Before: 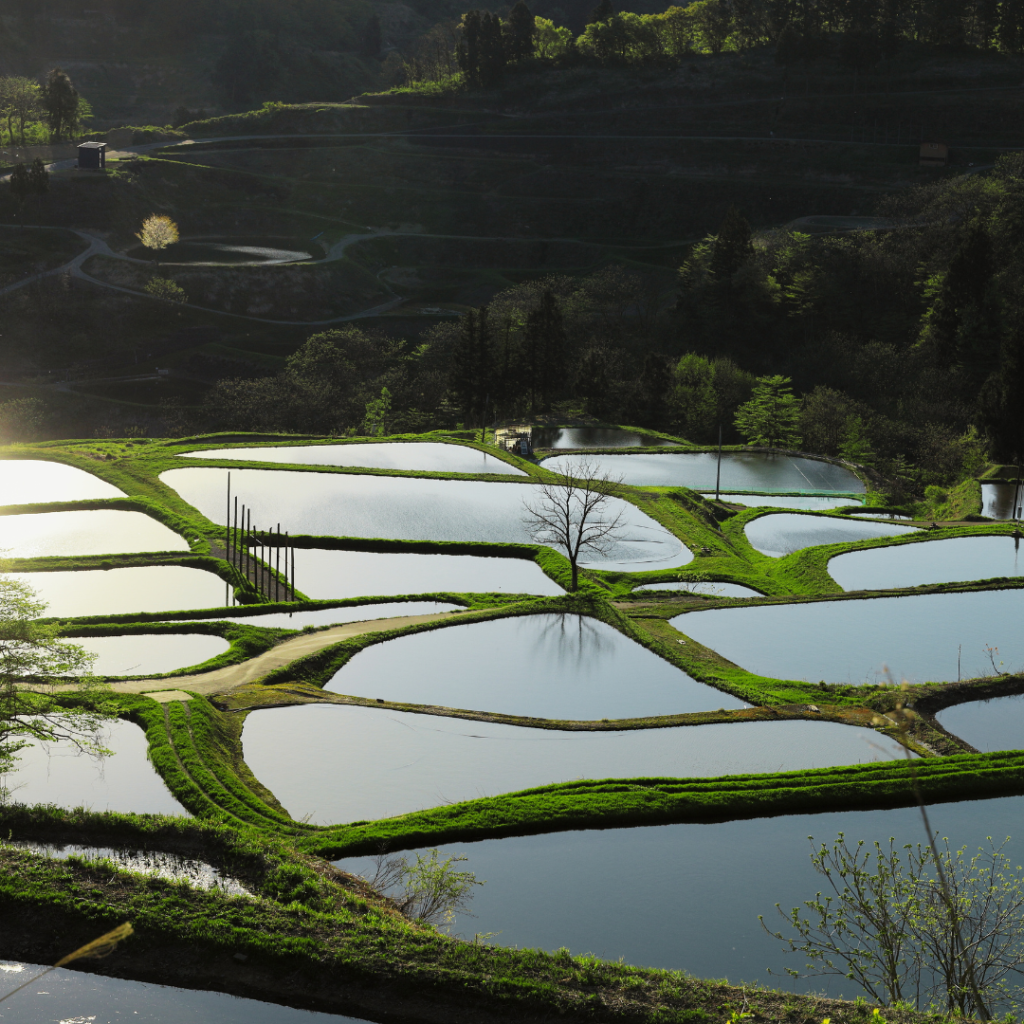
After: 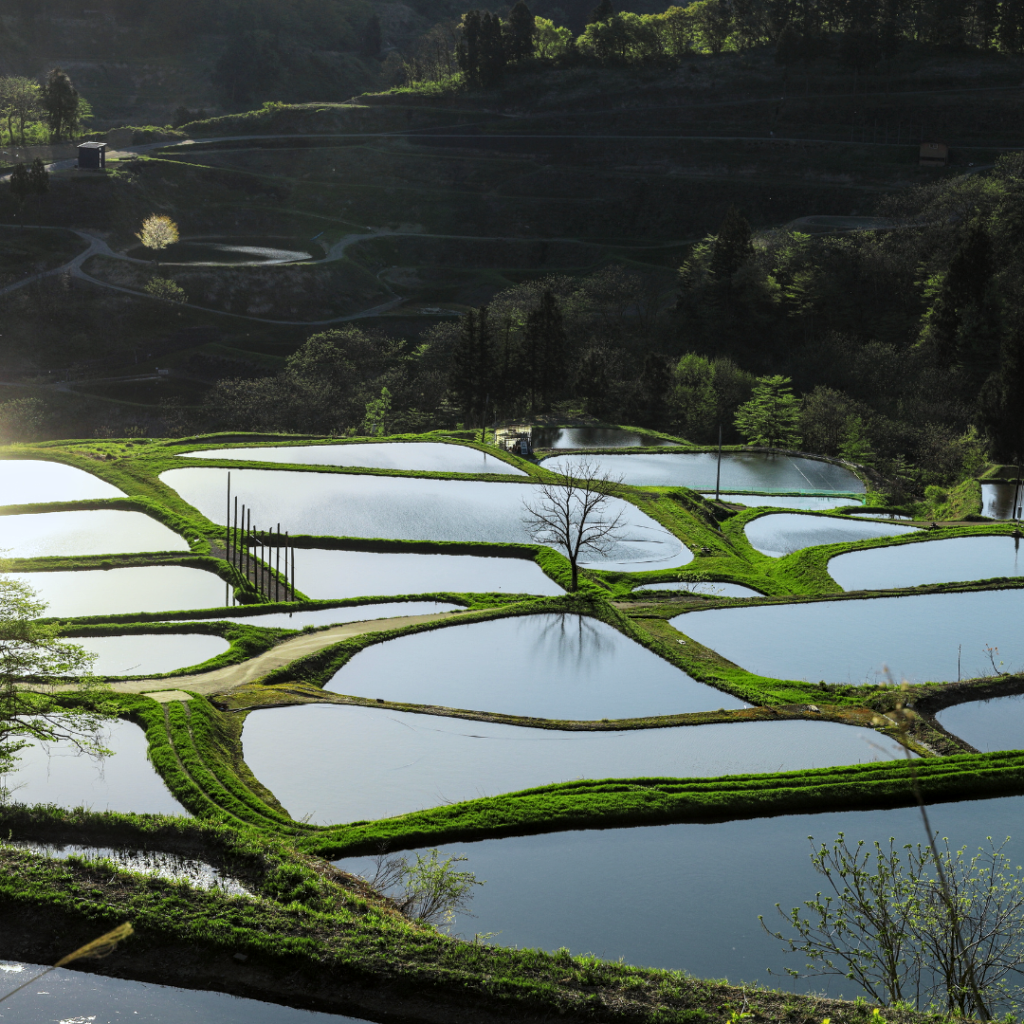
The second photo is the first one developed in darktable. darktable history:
local contrast: detail 130%
white balance: red 0.967, blue 1.049
